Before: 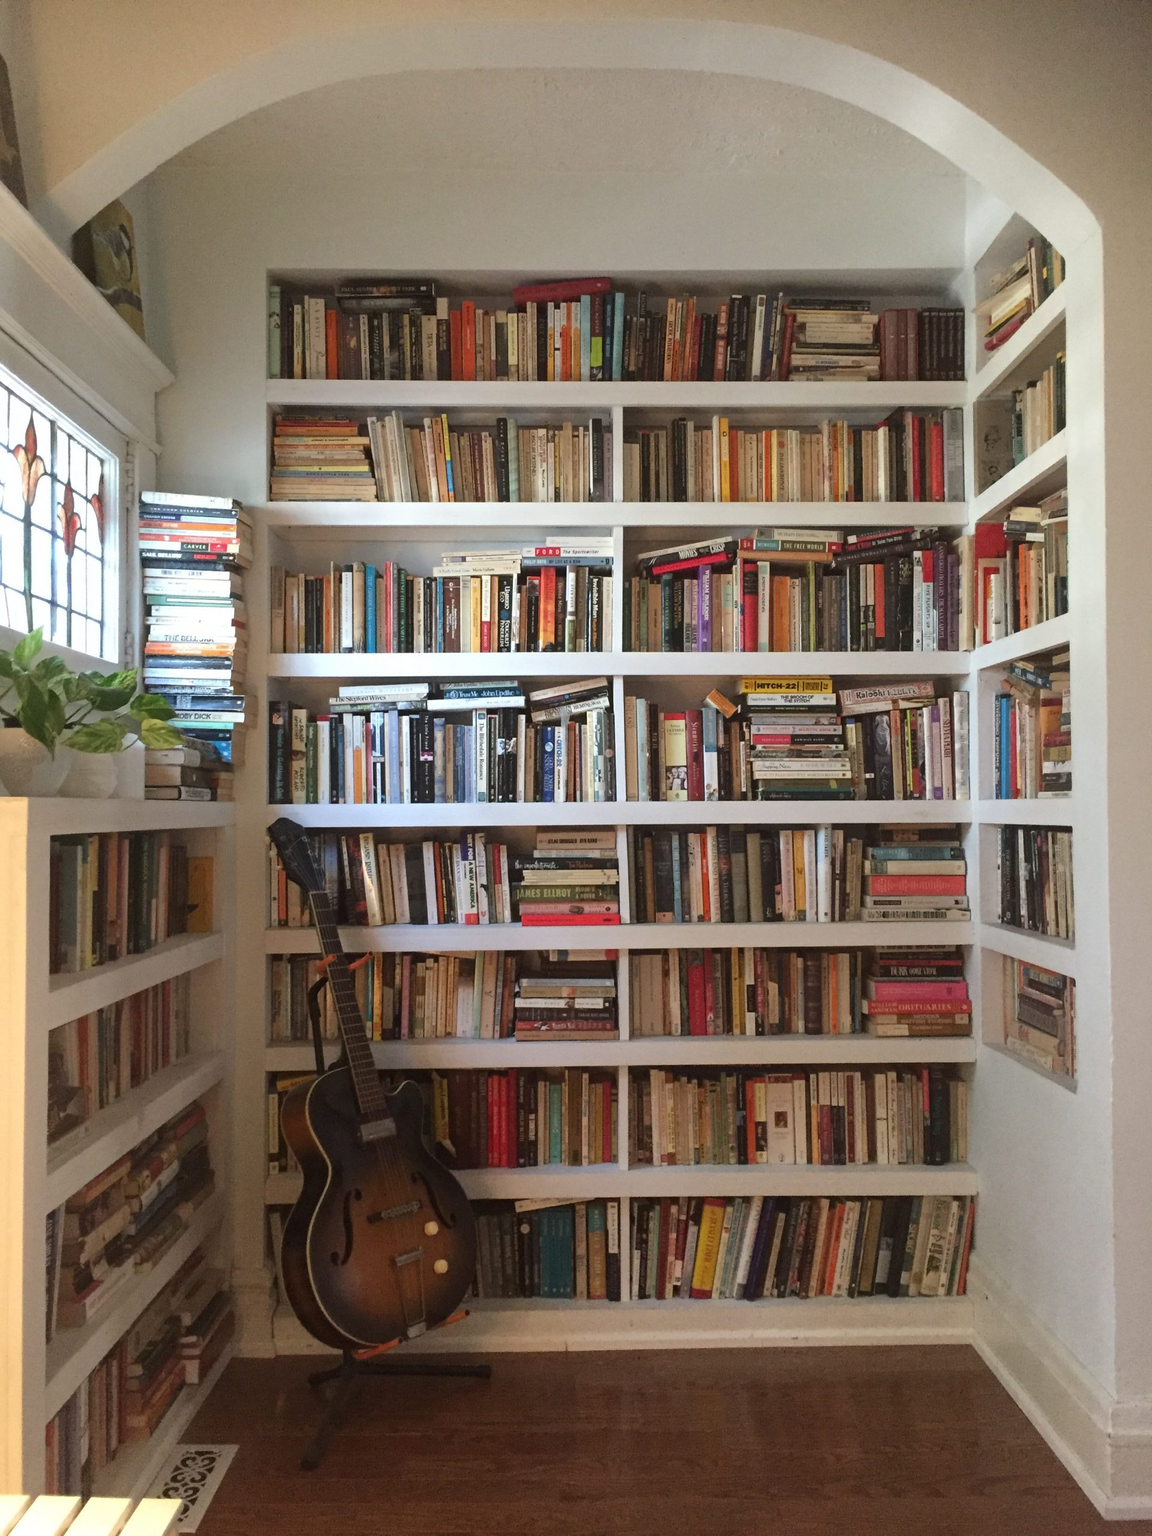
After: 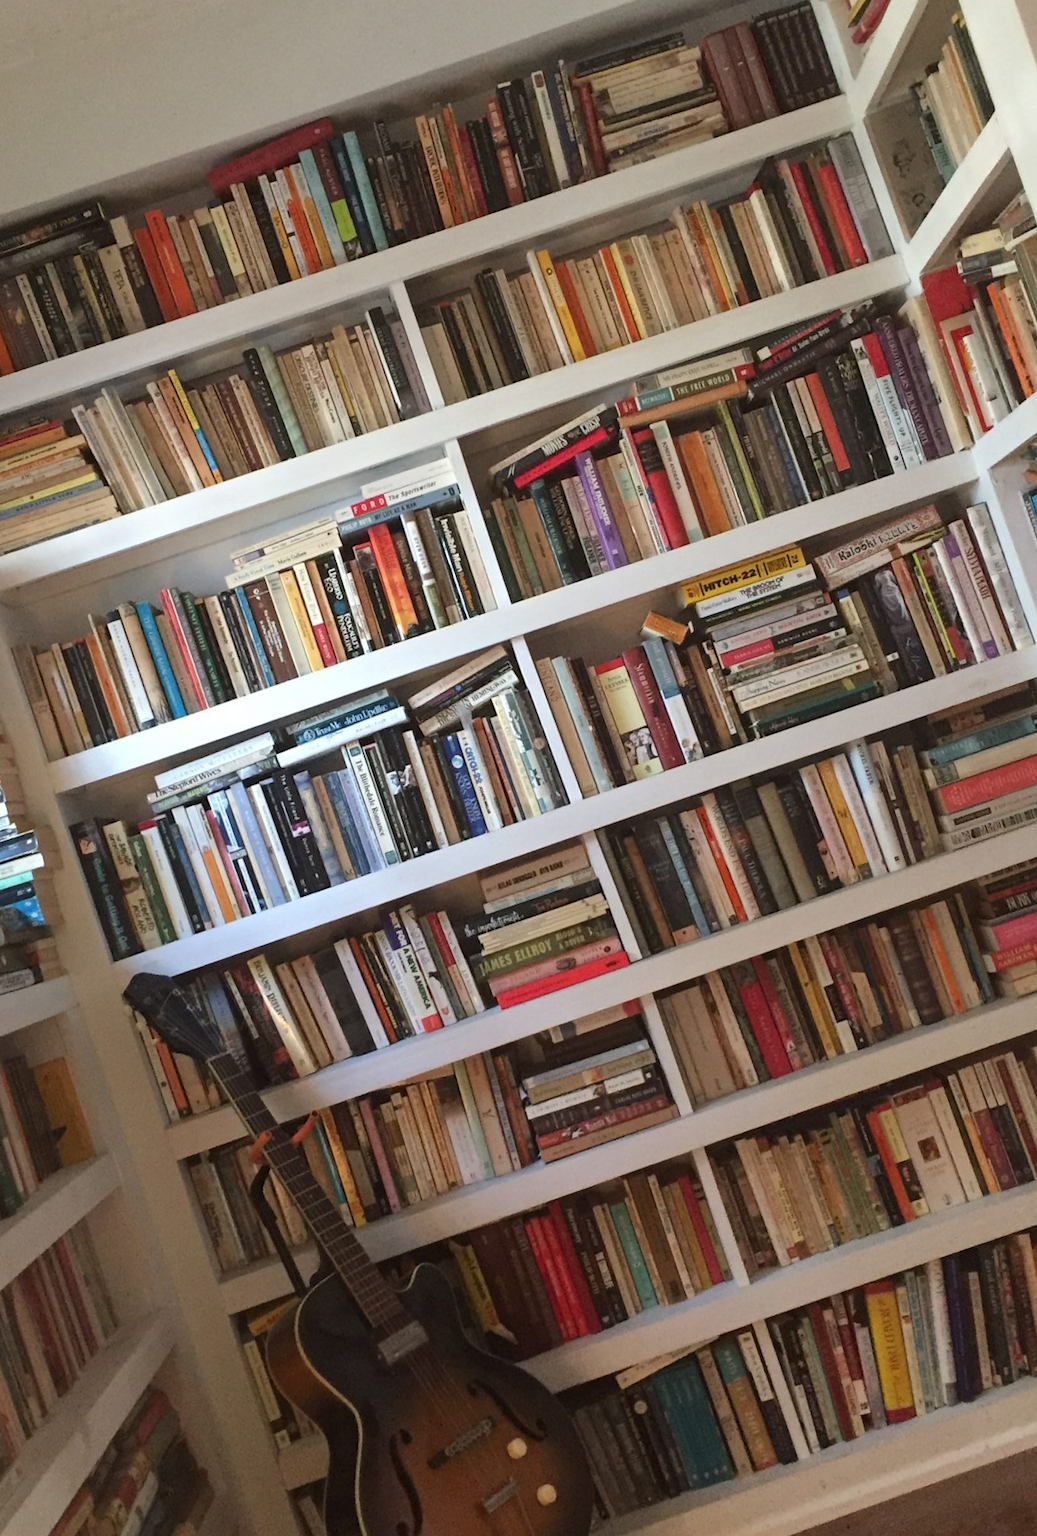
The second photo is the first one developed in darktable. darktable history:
crop and rotate: angle 18.69°, left 6.964%, right 4.045%, bottom 1.141%
